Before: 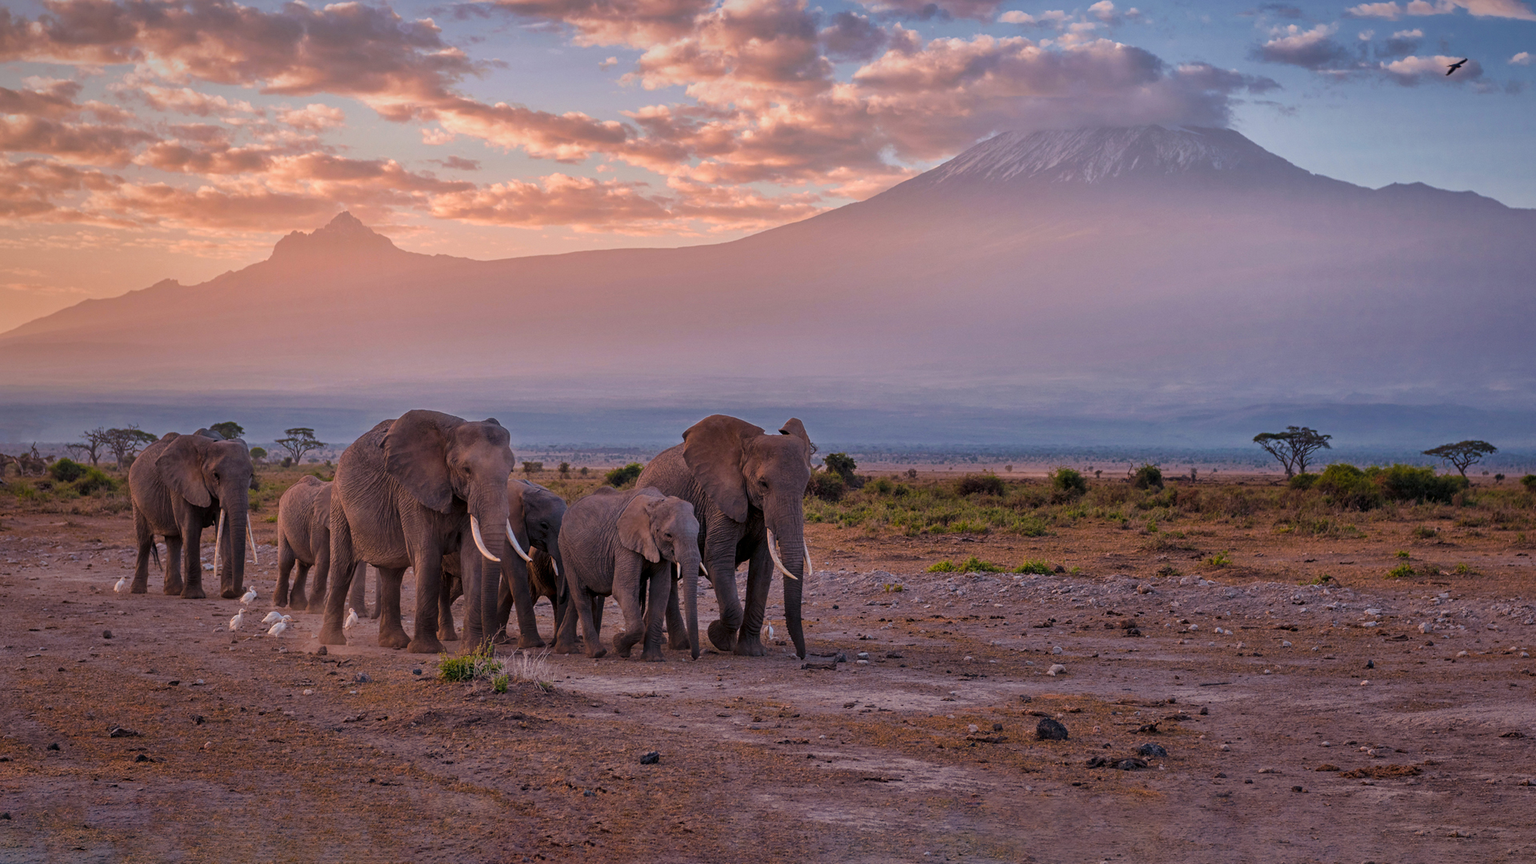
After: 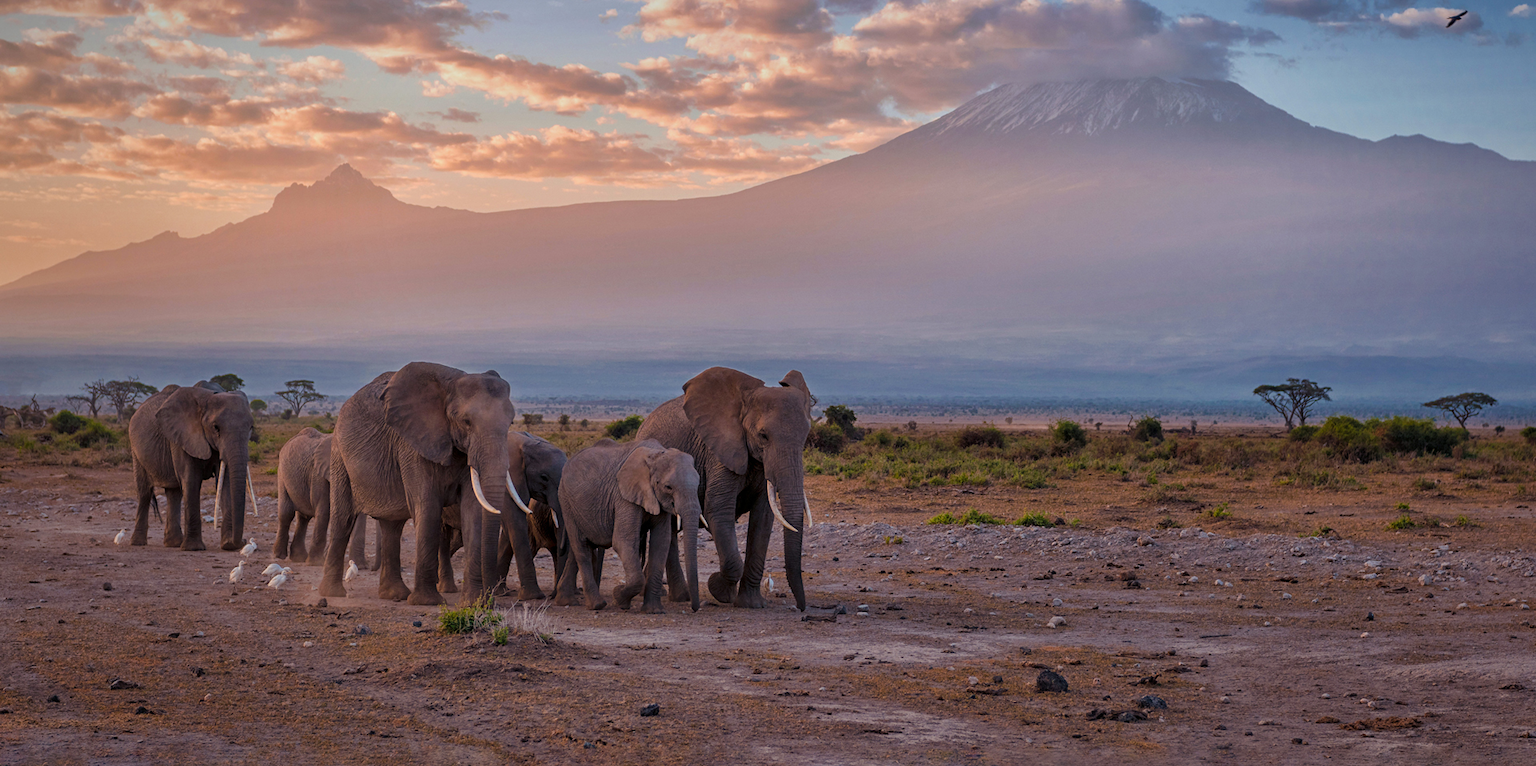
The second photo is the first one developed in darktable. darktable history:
color correction: highlights a* -6.69, highlights b* 0.49
crop and rotate: top 5.609%, bottom 5.609%
